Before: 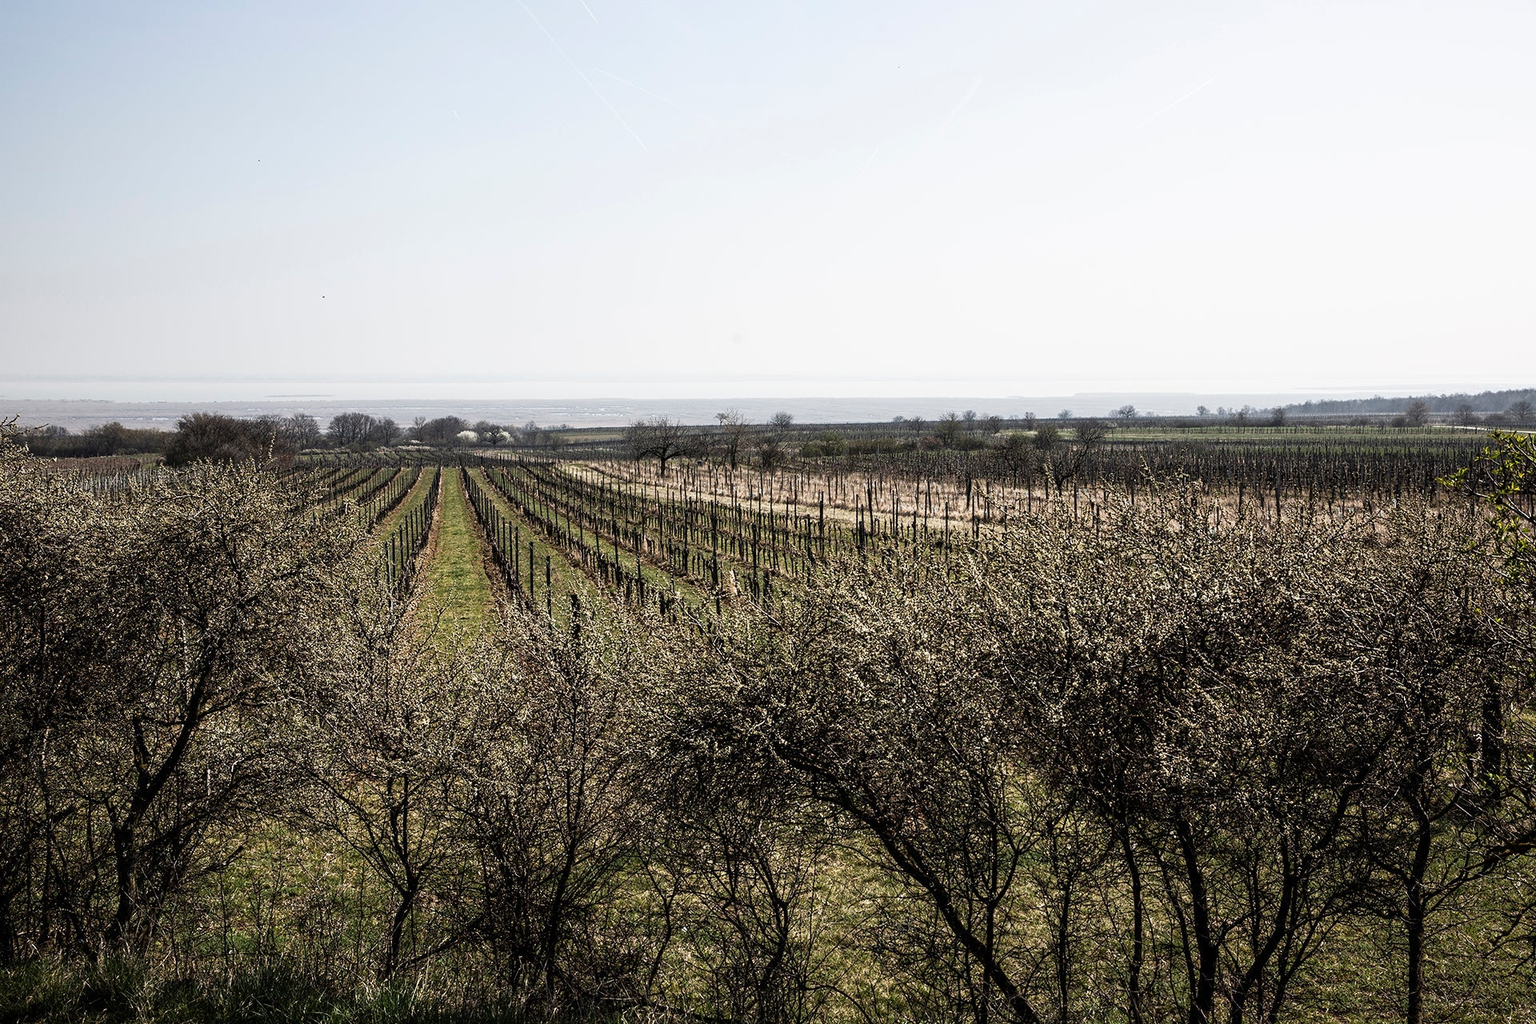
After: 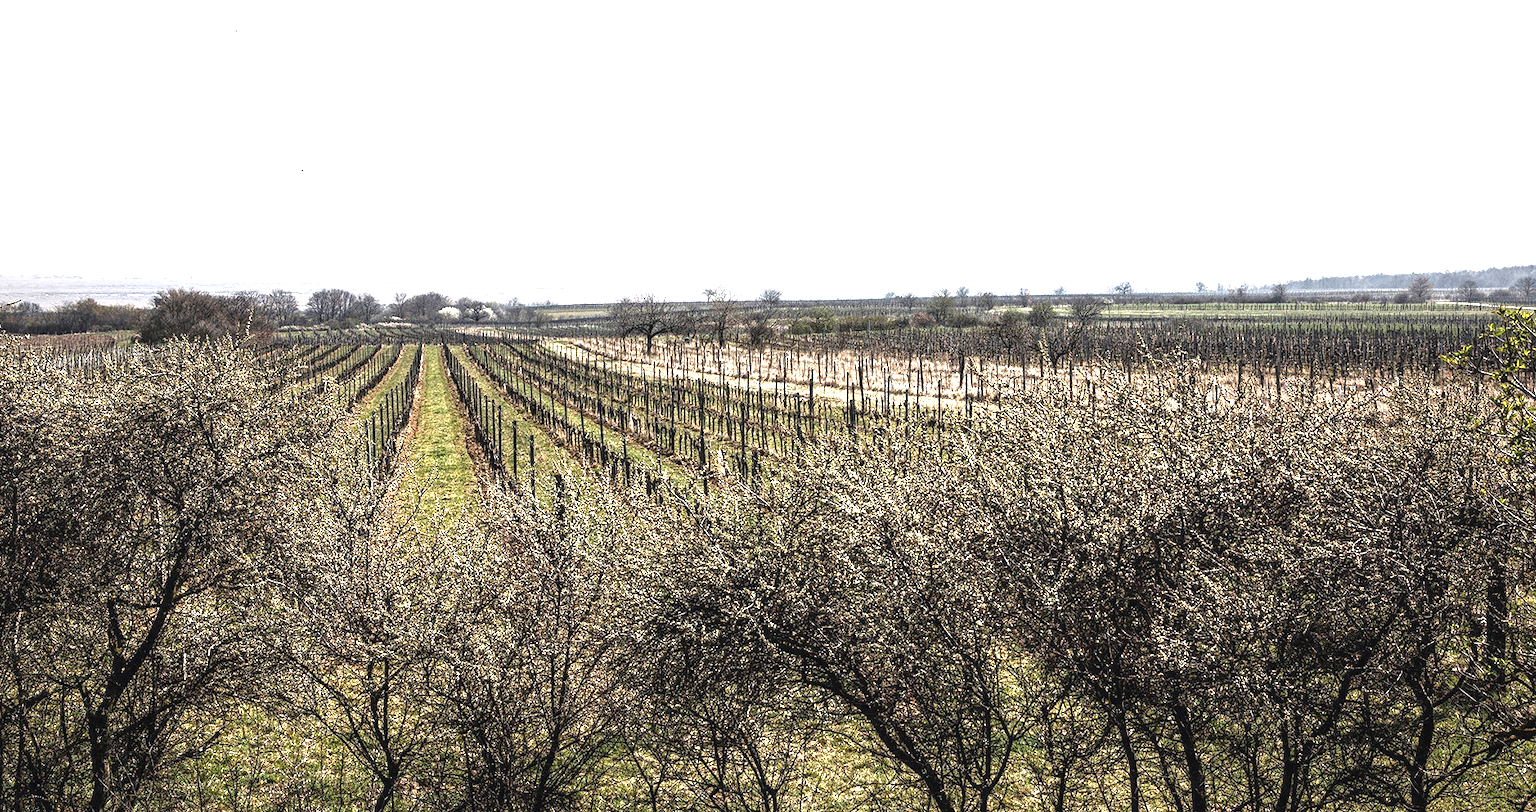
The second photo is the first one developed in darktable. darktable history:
crop and rotate: left 1.844%, top 12.772%, right 0.311%, bottom 9.564%
exposure: exposure 1.073 EV, compensate exposure bias true, compensate highlight preservation false
local contrast: on, module defaults
color balance rgb: shadows lift › chroma 1.749%, shadows lift › hue 265.8°, global offset › luminance 0.487%, perceptual saturation grading › global saturation -2.404%, perceptual saturation grading › highlights -8.309%, perceptual saturation grading › mid-tones 8.476%, perceptual saturation grading › shadows 4.373%, global vibrance 19.379%
